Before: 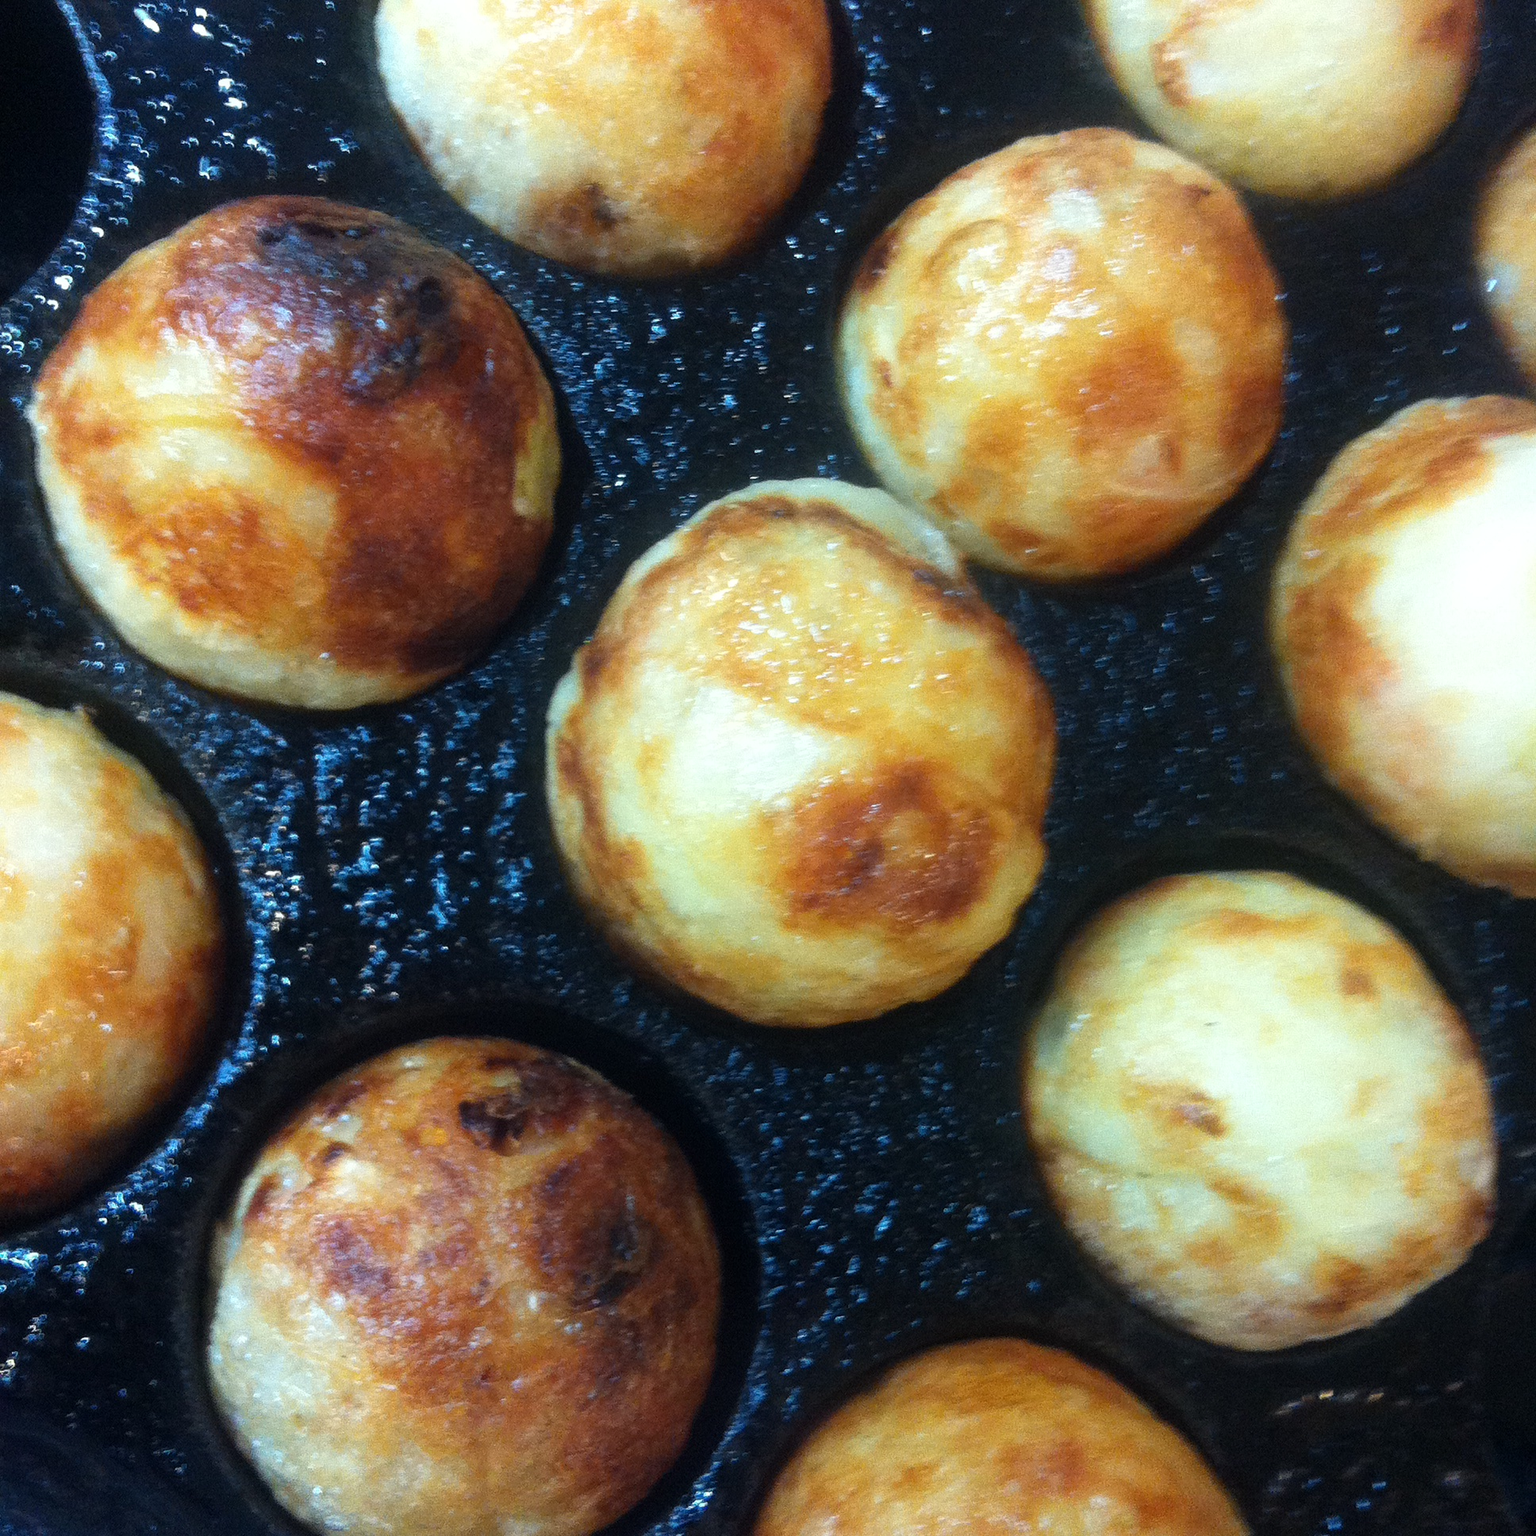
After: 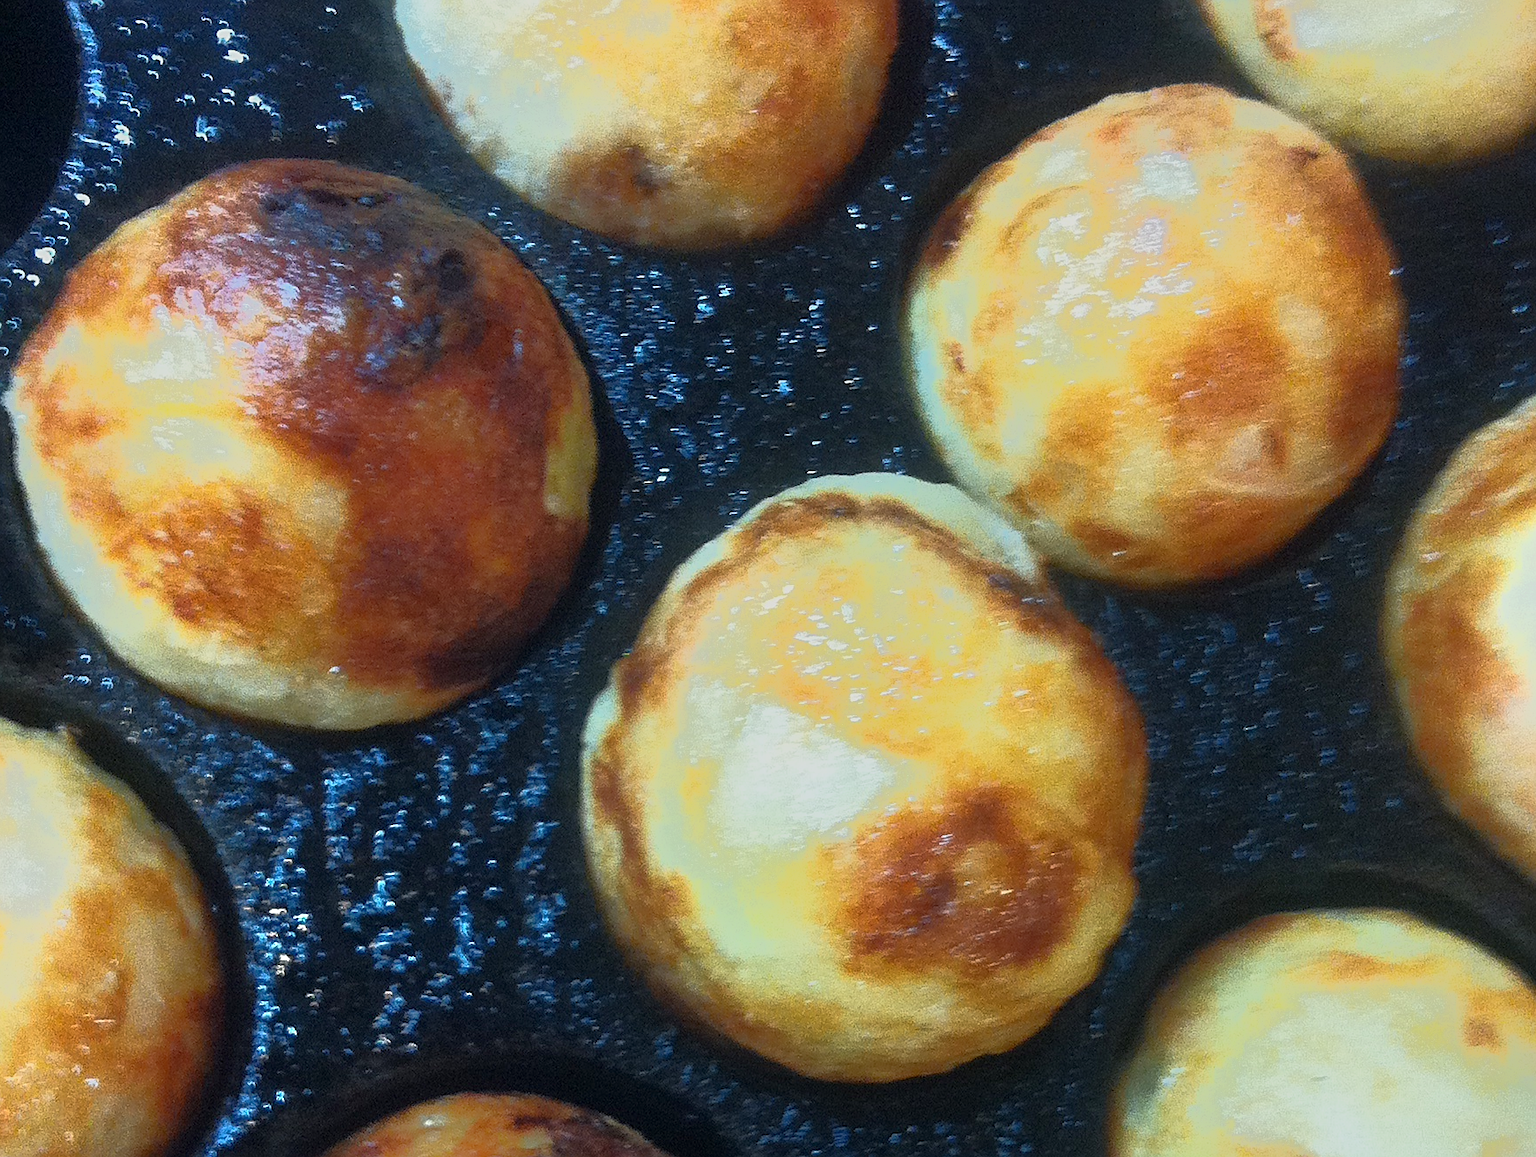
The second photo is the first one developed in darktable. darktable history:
sharpen: on, module defaults
crop: left 1.509%, top 3.452%, right 7.696%, bottom 28.452%
tone equalizer: -7 EV -0.63 EV, -6 EV 1 EV, -5 EV -0.45 EV, -4 EV 0.43 EV, -3 EV 0.41 EV, -2 EV 0.15 EV, -1 EV -0.15 EV, +0 EV -0.39 EV, smoothing diameter 25%, edges refinement/feathering 10, preserve details guided filter
